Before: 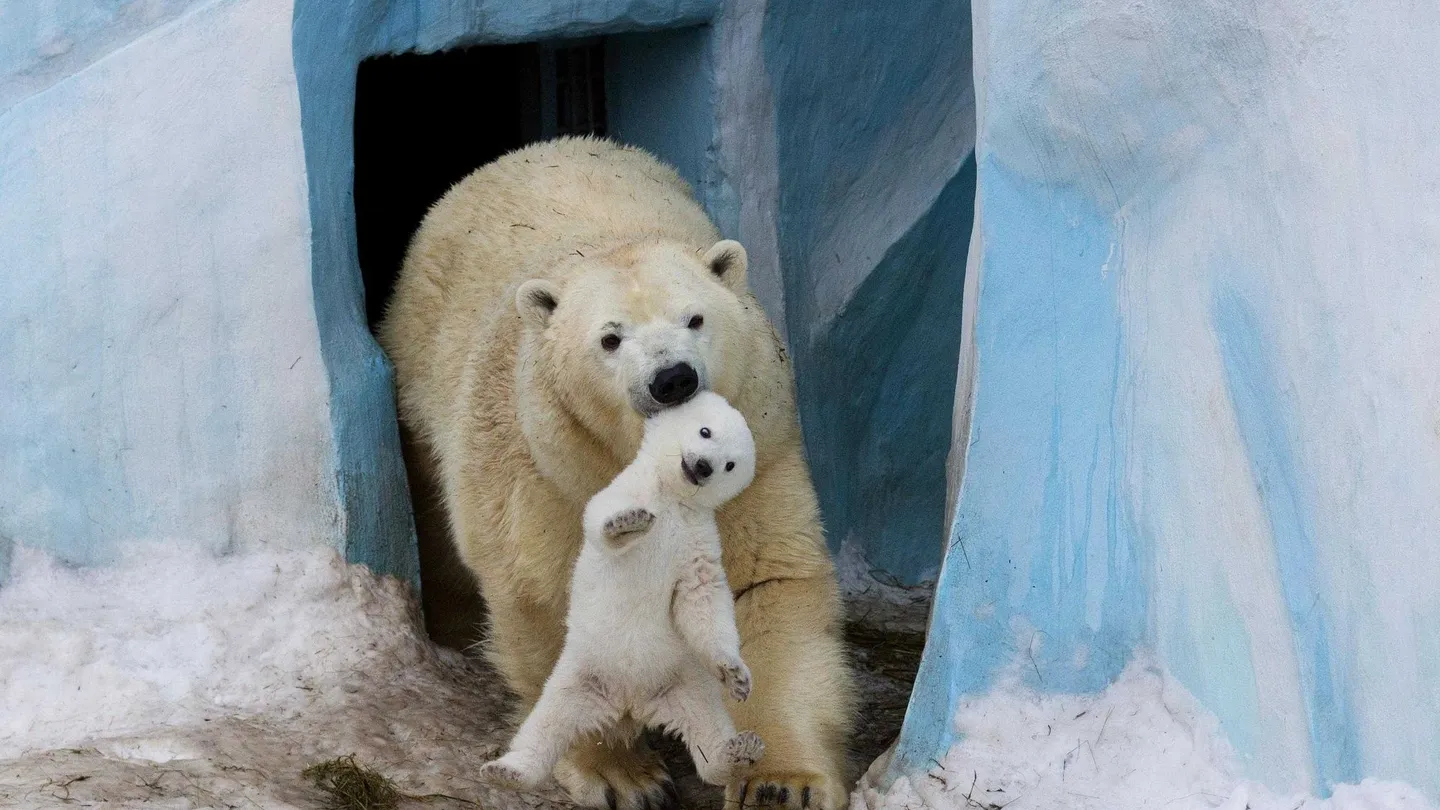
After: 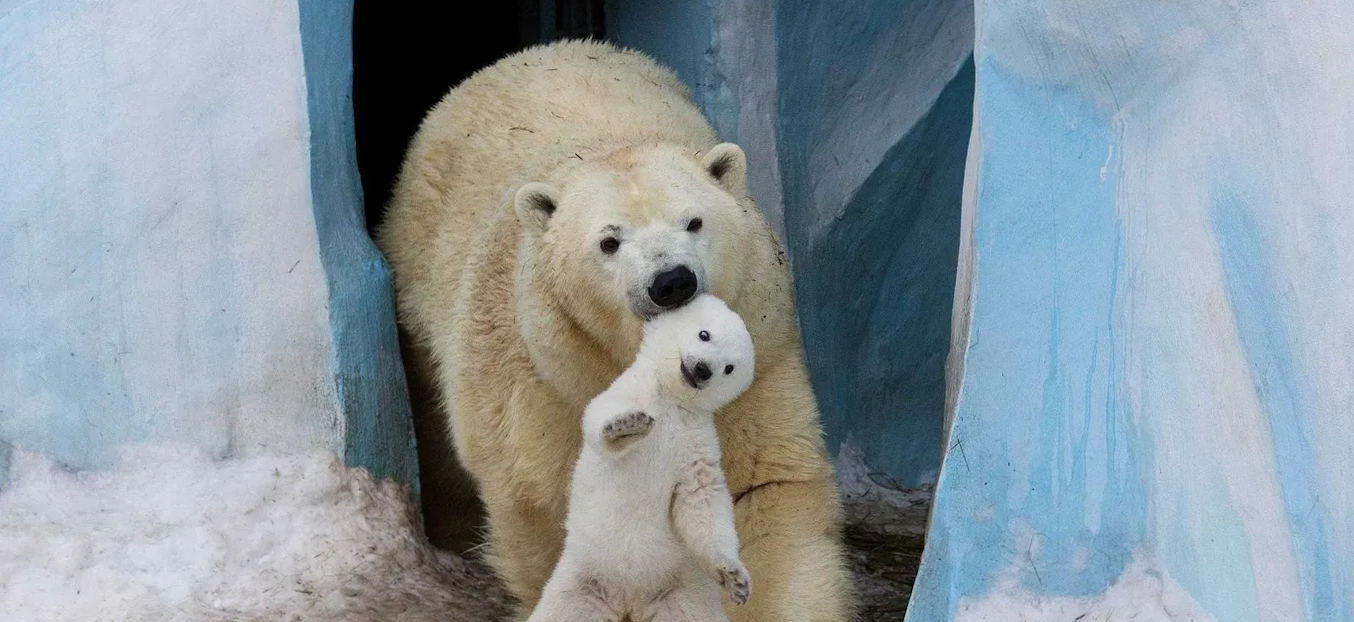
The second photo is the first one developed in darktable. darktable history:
crop and rotate: angle 0.082°, top 11.973%, right 5.691%, bottom 11.009%
